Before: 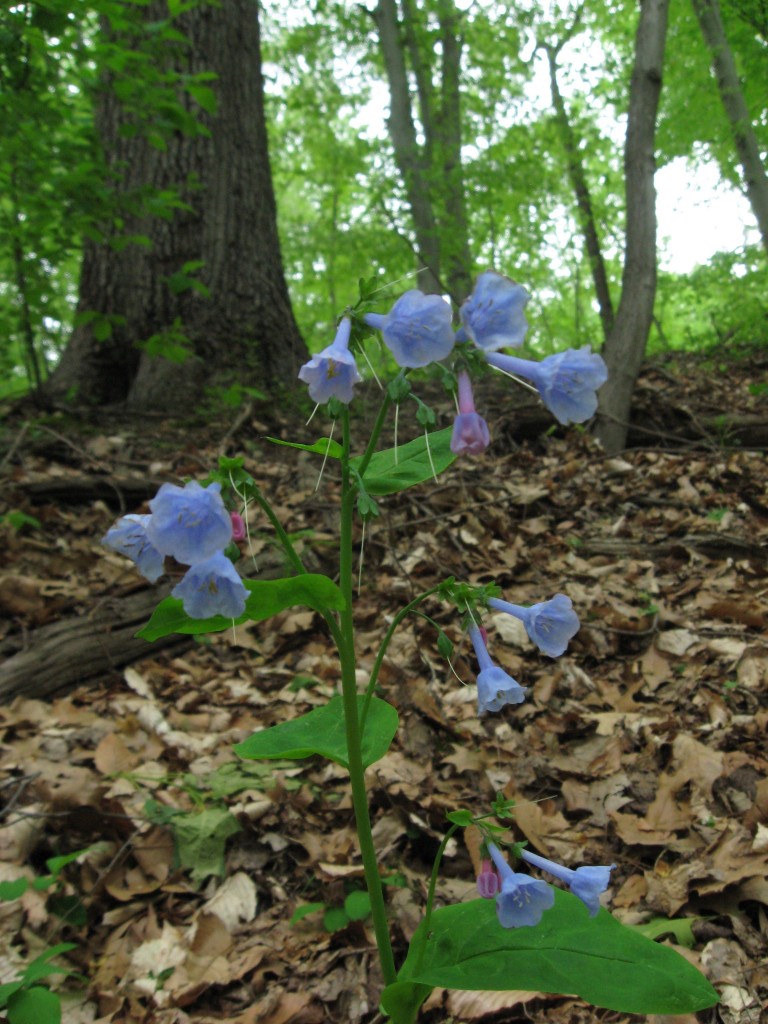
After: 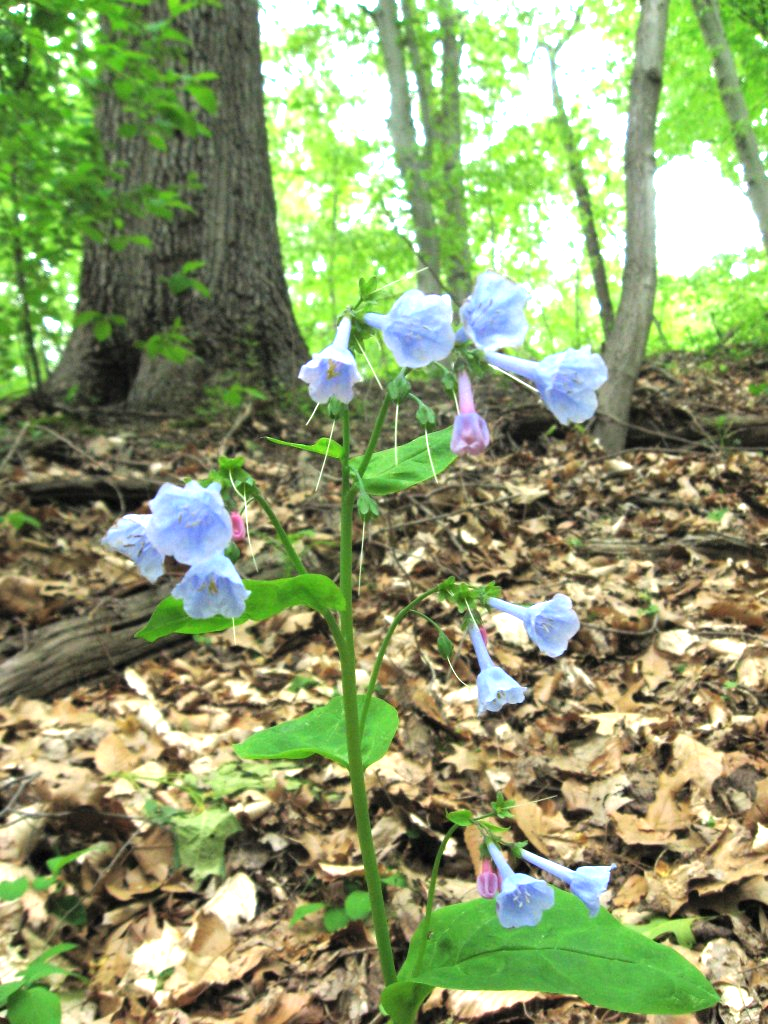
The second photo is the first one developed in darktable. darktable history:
contrast brightness saturation: saturation -0.039
exposure: black level correction 0, exposure 1.401 EV, compensate highlight preservation false
tone equalizer: -8 EV -0.421 EV, -7 EV -0.411 EV, -6 EV -0.325 EV, -5 EV -0.222 EV, -3 EV 0.251 EV, -2 EV 0.32 EV, -1 EV 0.391 EV, +0 EV 0.404 EV
